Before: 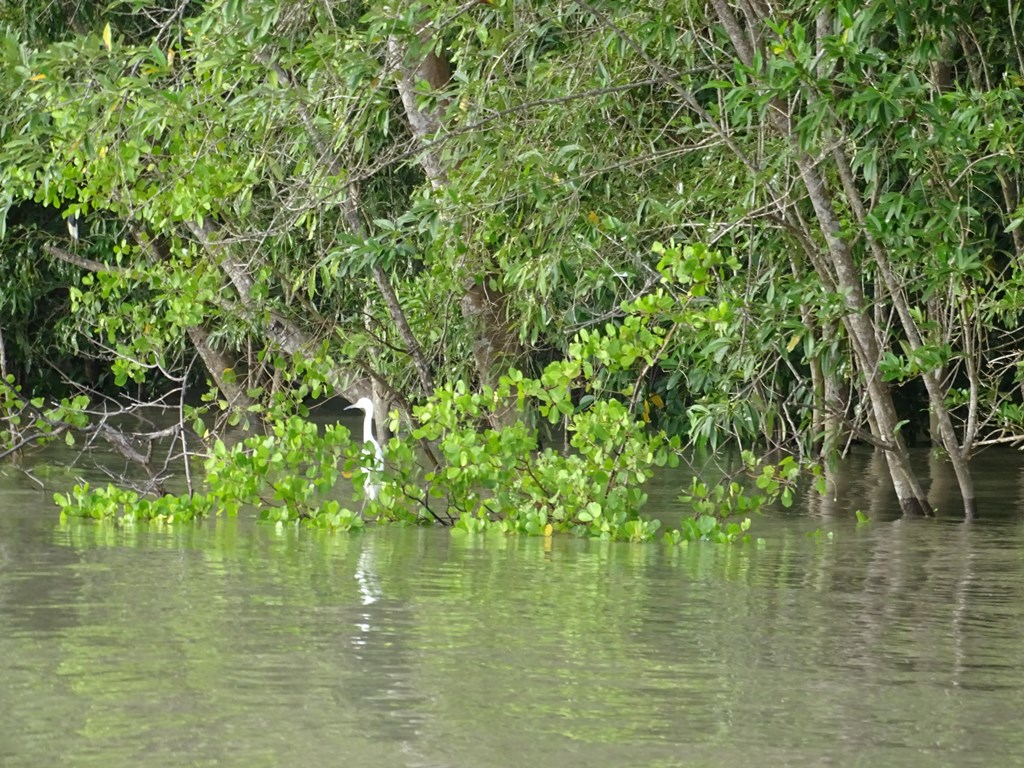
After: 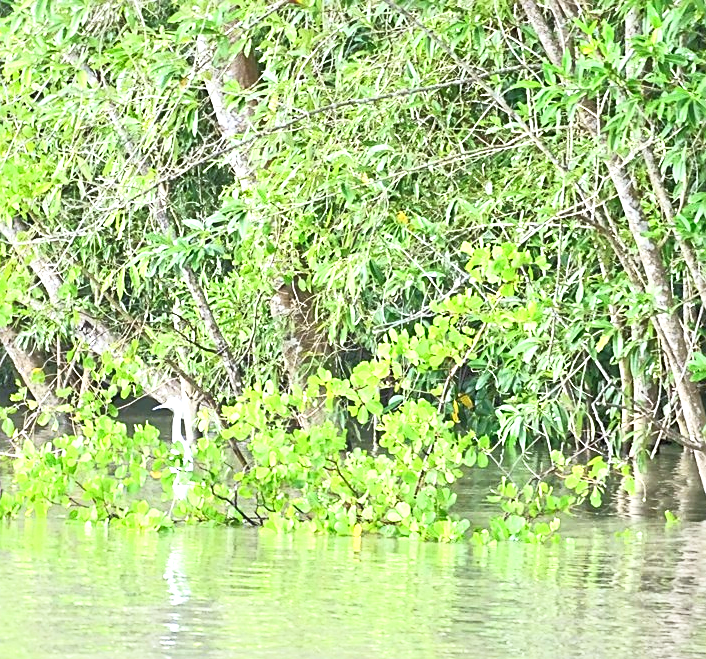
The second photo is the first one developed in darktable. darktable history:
local contrast: mode bilateral grid, contrast 26, coarseness 60, detail 151%, midtone range 0.2
crop: left 18.737%, right 12.25%, bottom 14.069%
sharpen: radius 1.918
exposure: black level correction 0, exposure 1.279 EV, compensate exposure bias true, compensate highlight preservation false
tone curve: curves: ch0 [(0, 0.001) (0.139, 0.096) (0.311, 0.278) (0.495, 0.531) (0.718, 0.816) (0.841, 0.909) (1, 0.967)]; ch1 [(0, 0) (0.272, 0.249) (0.388, 0.385) (0.469, 0.456) (0.495, 0.497) (0.538, 0.554) (0.578, 0.605) (0.707, 0.778) (1, 1)]; ch2 [(0, 0) (0.125, 0.089) (0.353, 0.329) (0.443, 0.408) (0.502, 0.499) (0.557, 0.542) (0.608, 0.635) (1, 1)], color space Lab, linked channels, preserve colors none
tone equalizer: -7 EV 0.142 EV, -6 EV 0.617 EV, -5 EV 1.17 EV, -4 EV 1.34 EV, -3 EV 1.15 EV, -2 EV 0.6 EV, -1 EV 0.147 EV
color calibration: illuminant as shot in camera, x 0.358, y 0.373, temperature 4628.91 K
